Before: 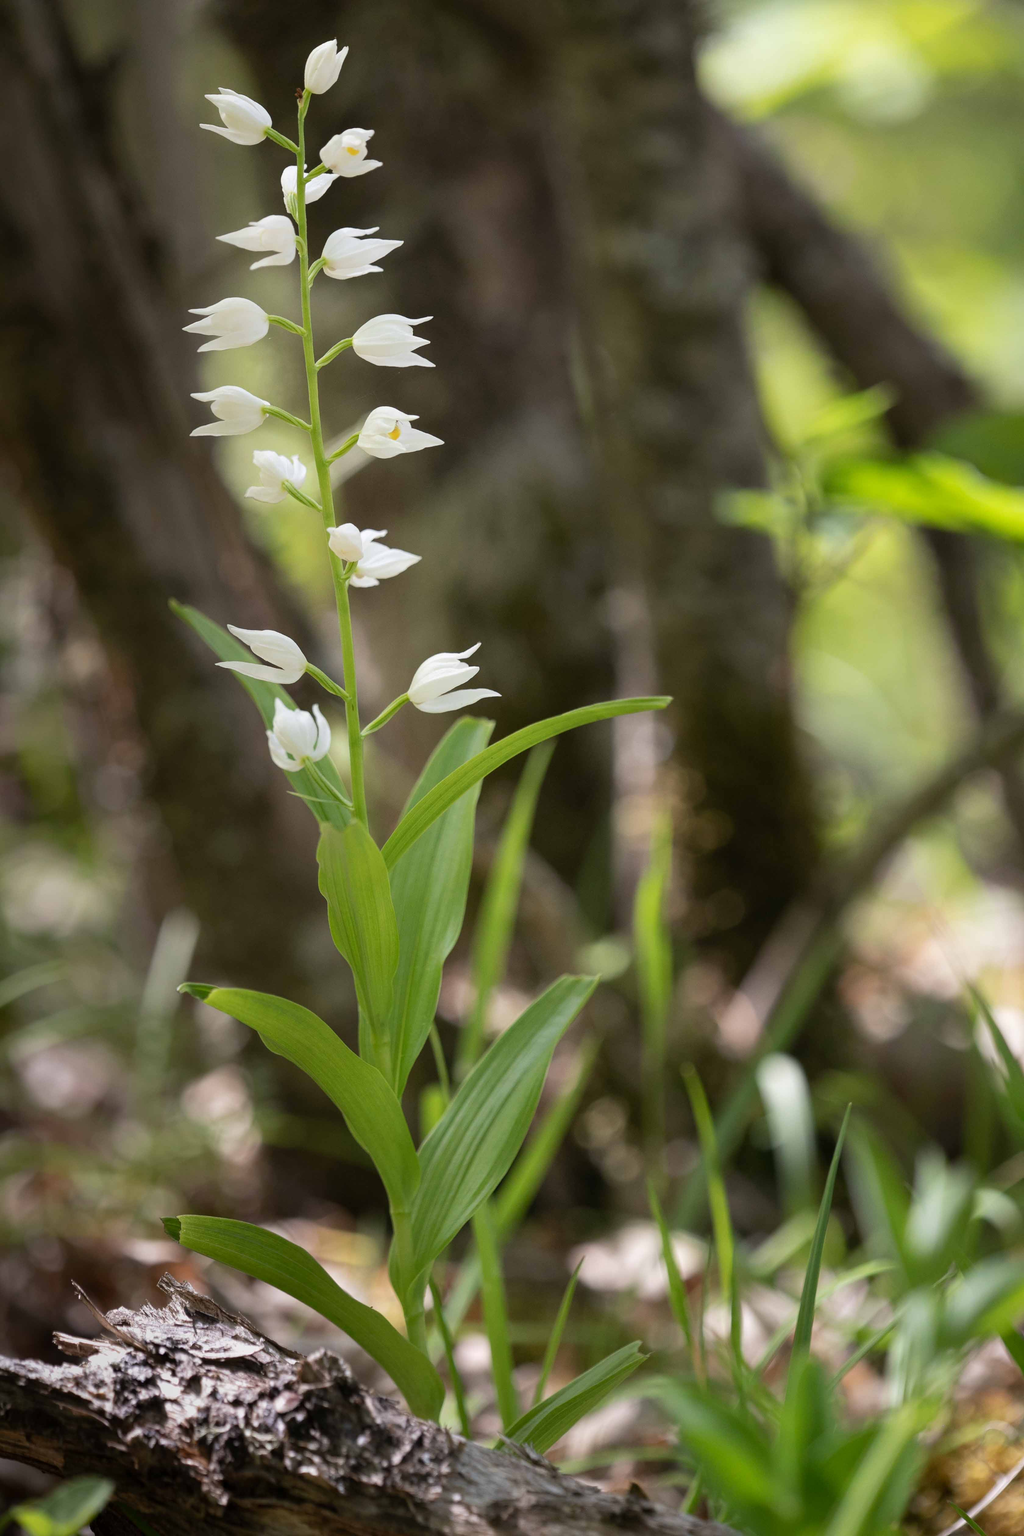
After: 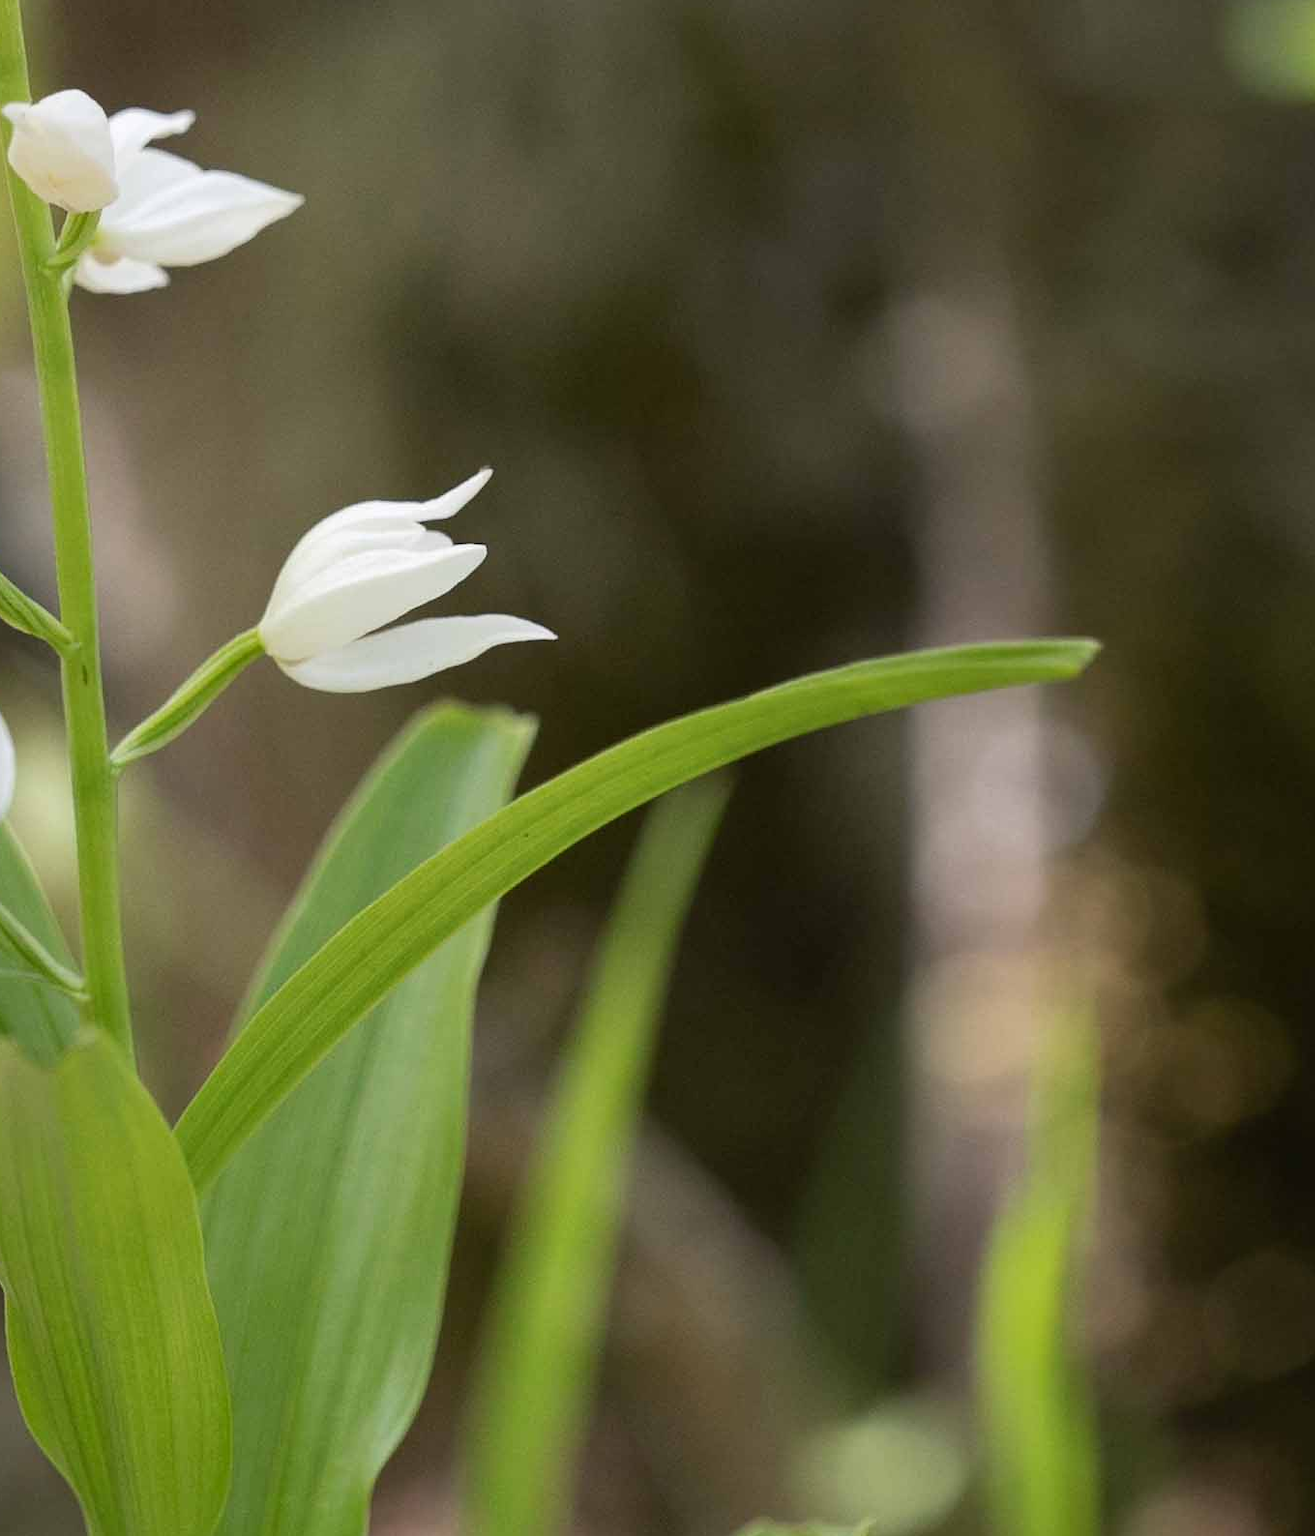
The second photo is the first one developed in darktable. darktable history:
crop: left 31.865%, top 32.234%, right 27.639%, bottom 36.248%
